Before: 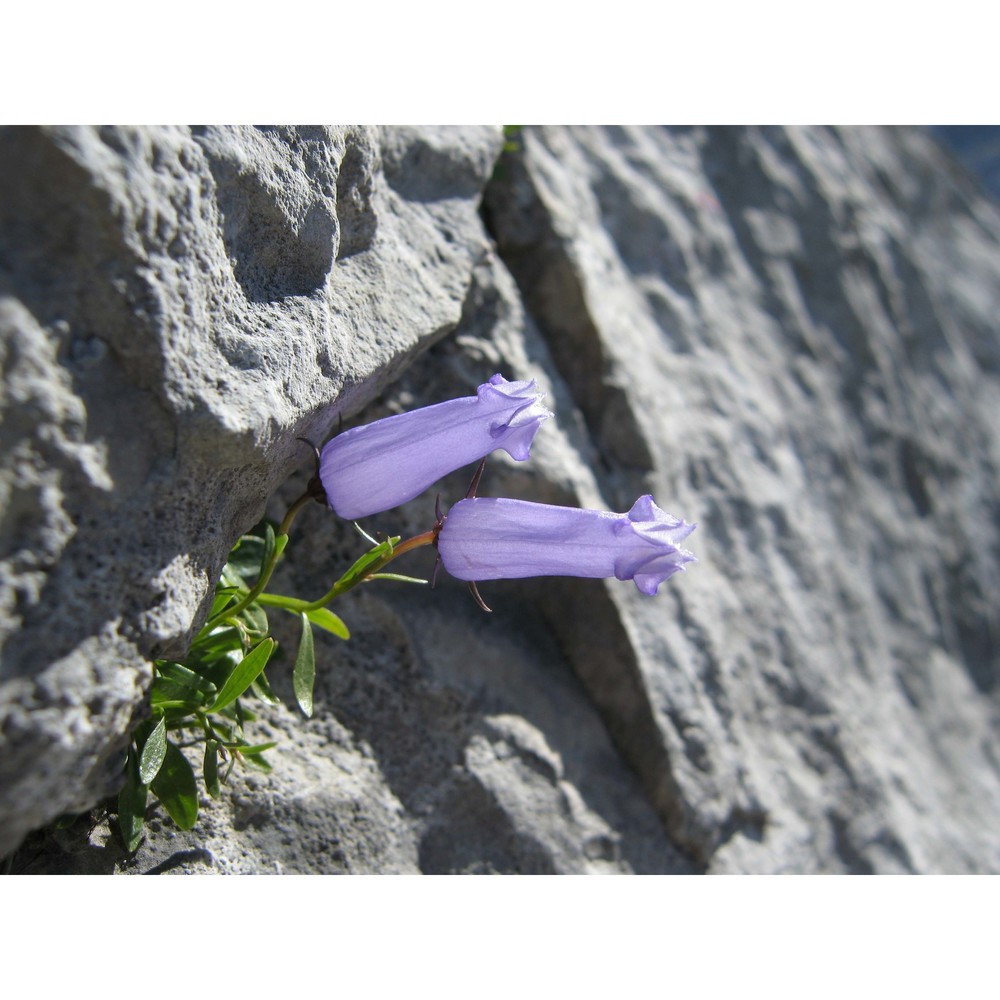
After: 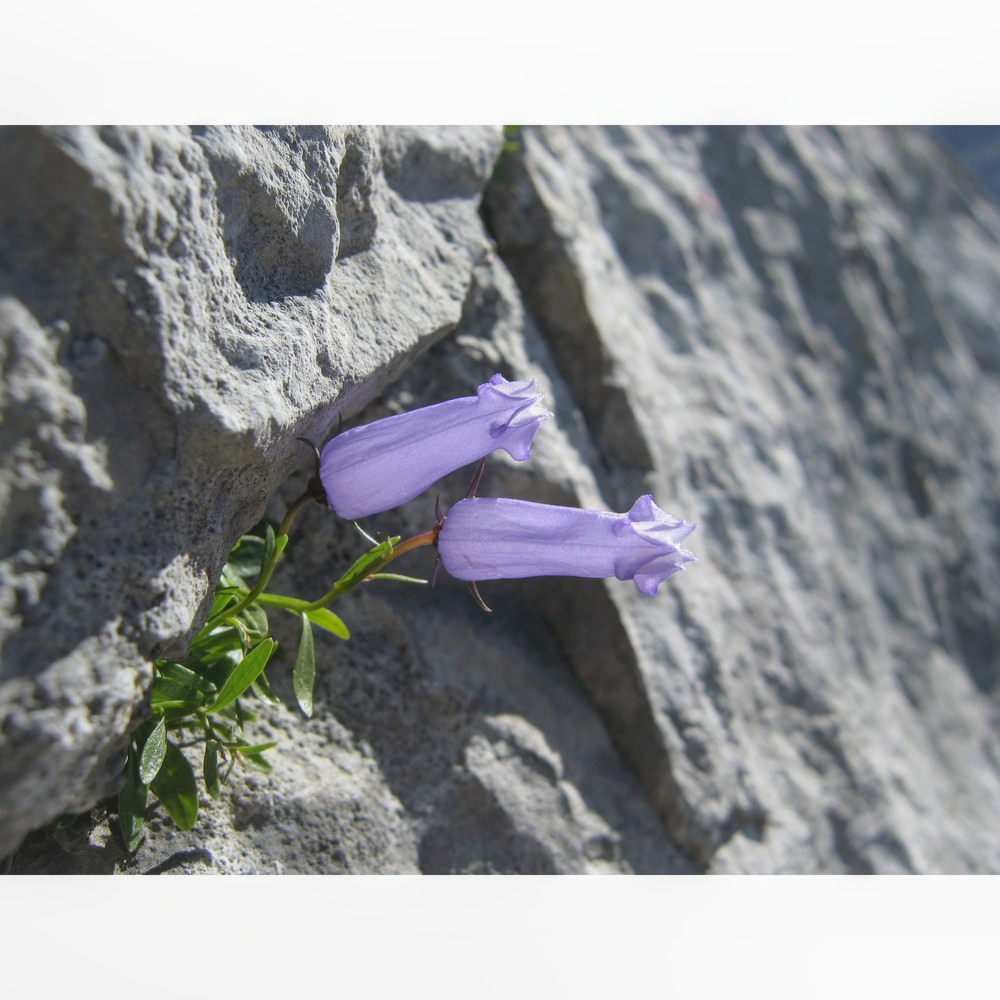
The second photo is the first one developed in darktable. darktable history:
local contrast: detail 110%
contrast equalizer: y [[0.6 ×6], [0.55 ×6], [0 ×6], [0 ×6], [0 ×6]], mix -0.299
